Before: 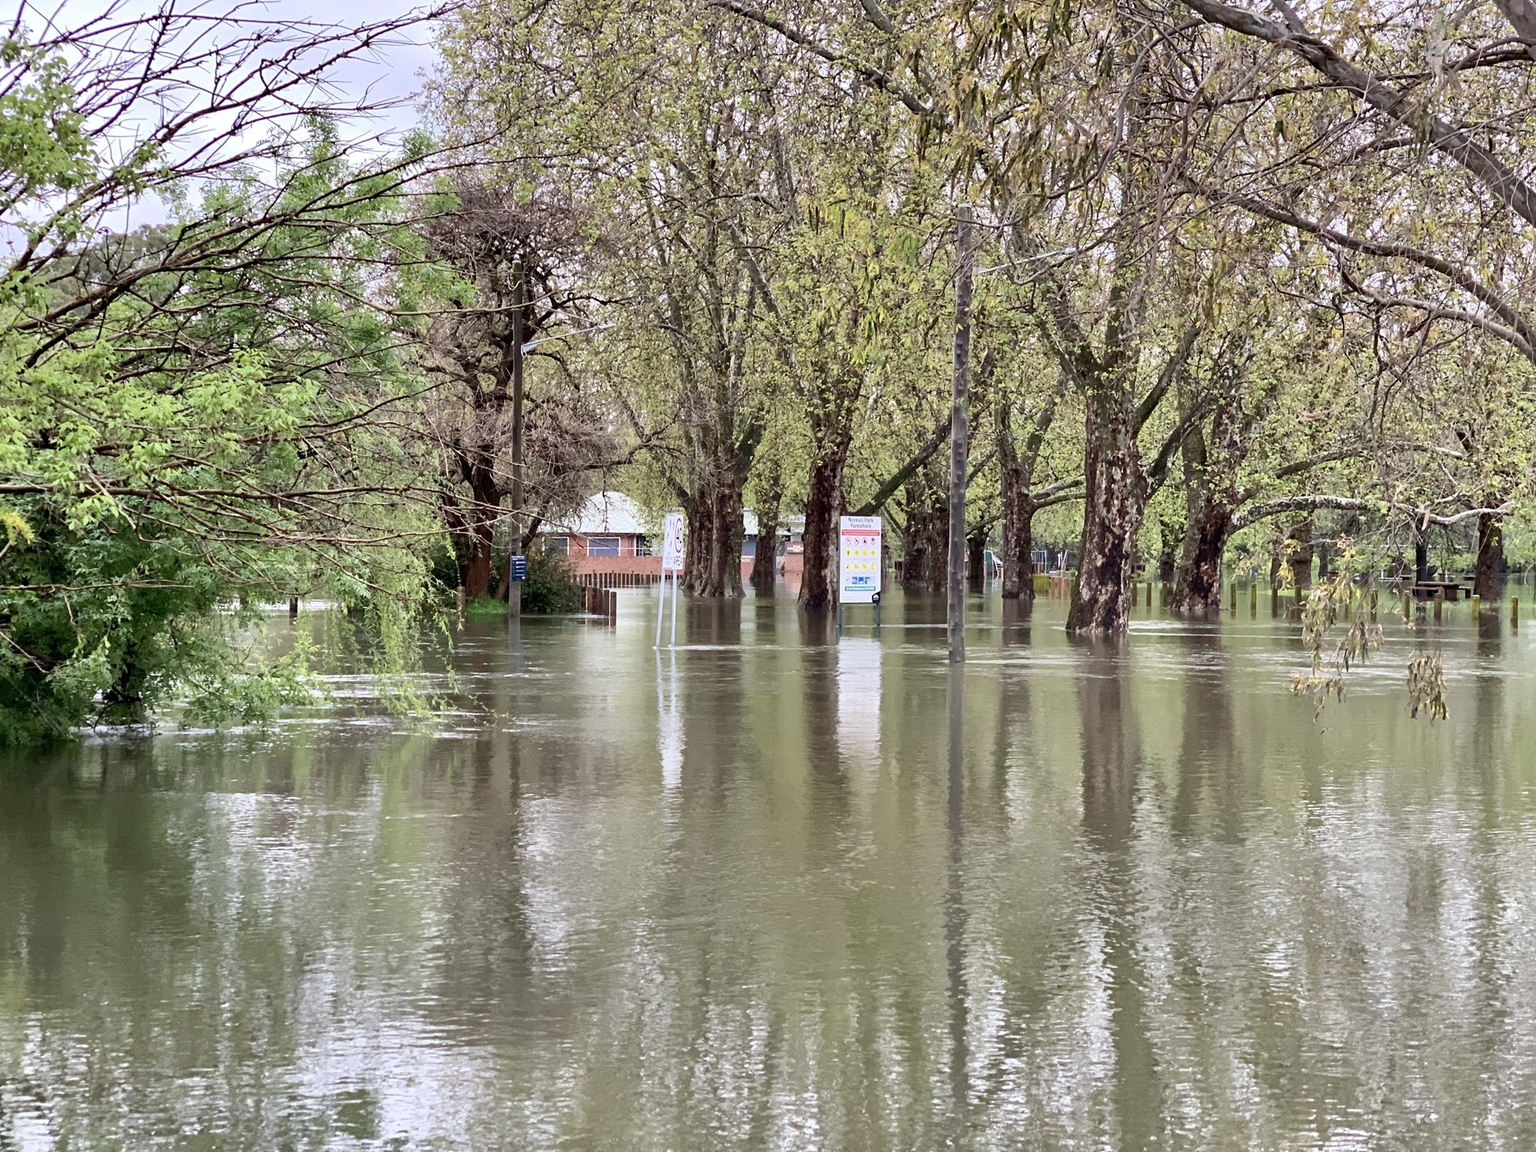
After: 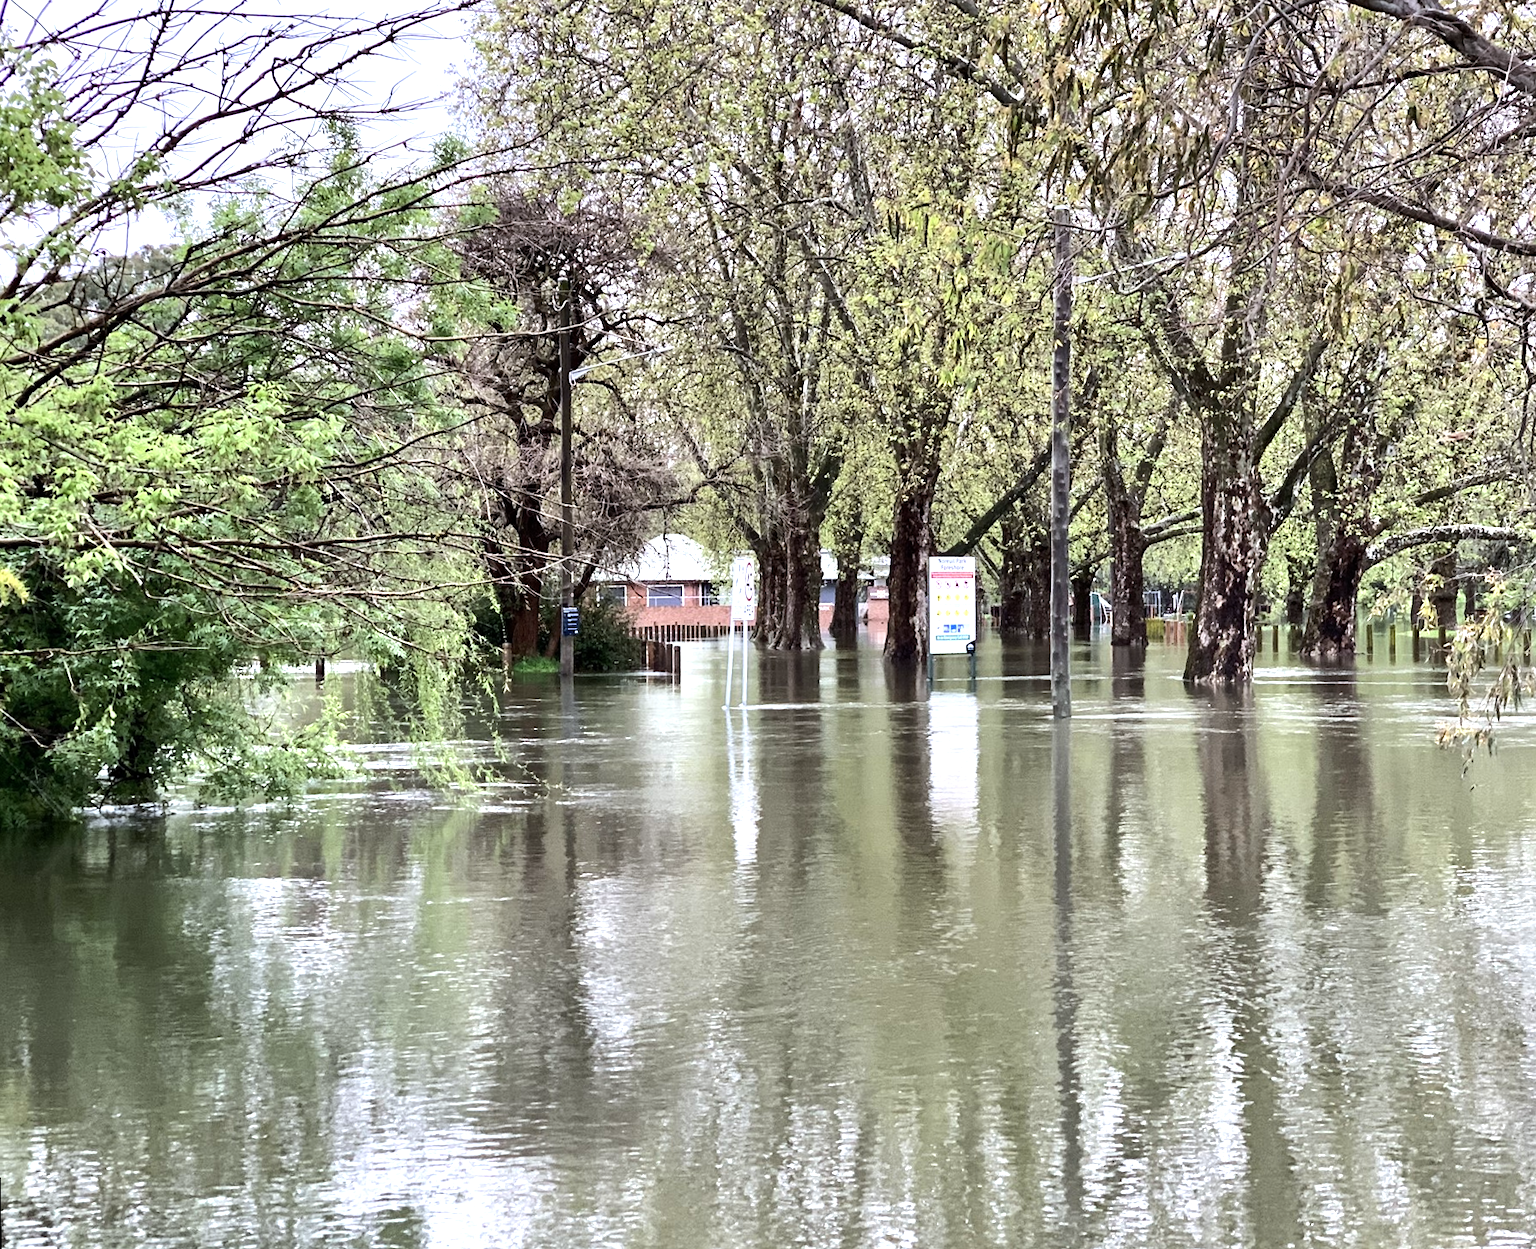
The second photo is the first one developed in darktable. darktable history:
crop: right 9.509%, bottom 0.031%
rotate and perspective: rotation -1°, crop left 0.011, crop right 0.989, crop top 0.025, crop bottom 0.975
color calibration: x 0.355, y 0.367, temperature 4700.38 K
tone equalizer: -8 EV -0.75 EV, -7 EV -0.7 EV, -6 EV -0.6 EV, -5 EV -0.4 EV, -3 EV 0.4 EV, -2 EV 0.6 EV, -1 EV 0.7 EV, +0 EV 0.75 EV, edges refinement/feathering 500, mask exposure compensation -1.57 EV, preserve details no
